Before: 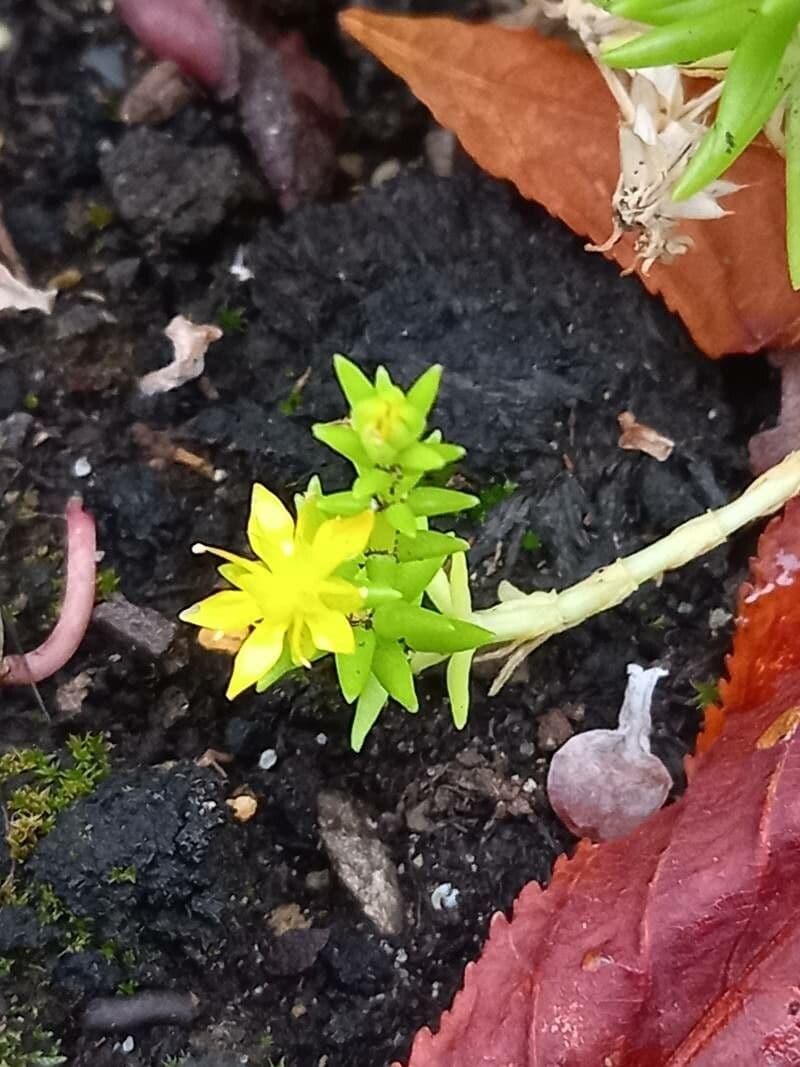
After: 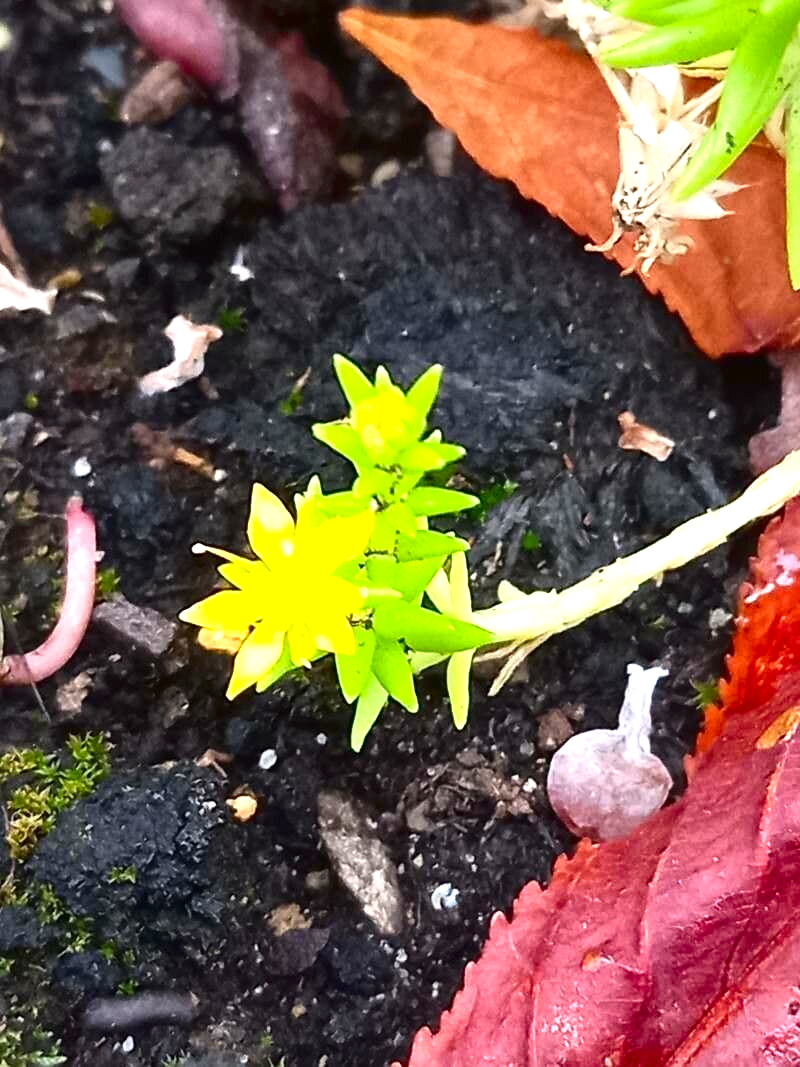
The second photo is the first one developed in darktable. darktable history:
exposure: black level correction 0, exposure 0.897 EV, compensate highlight preservation false
contrast brightness saturation: contrast 0.132, brightness -0.055, saturation 0.159
